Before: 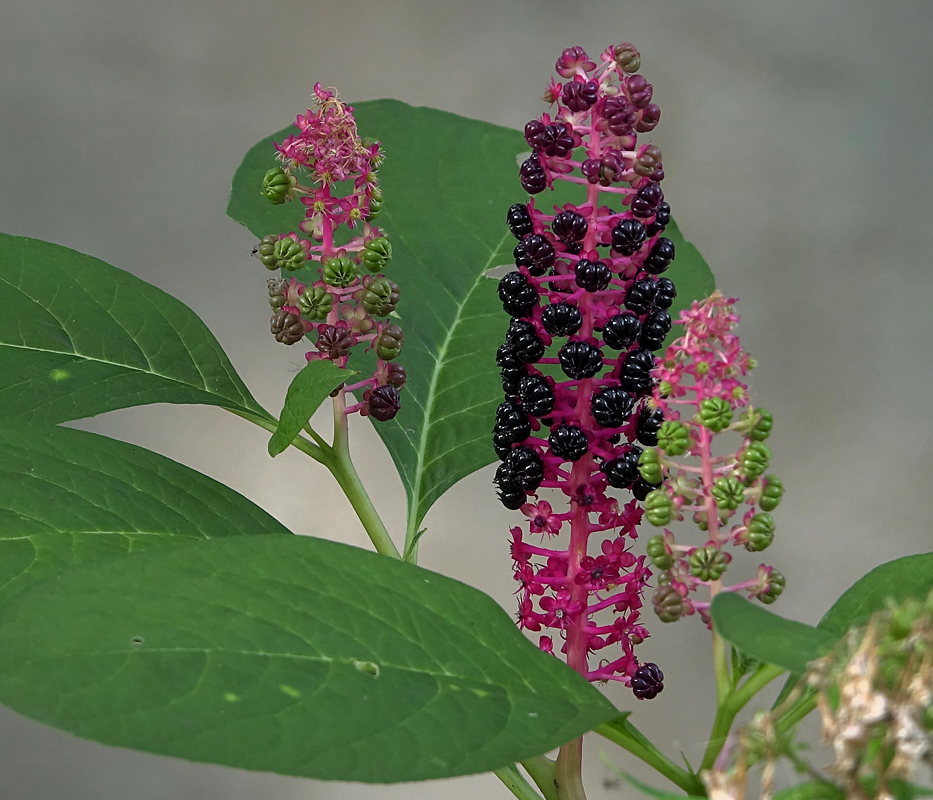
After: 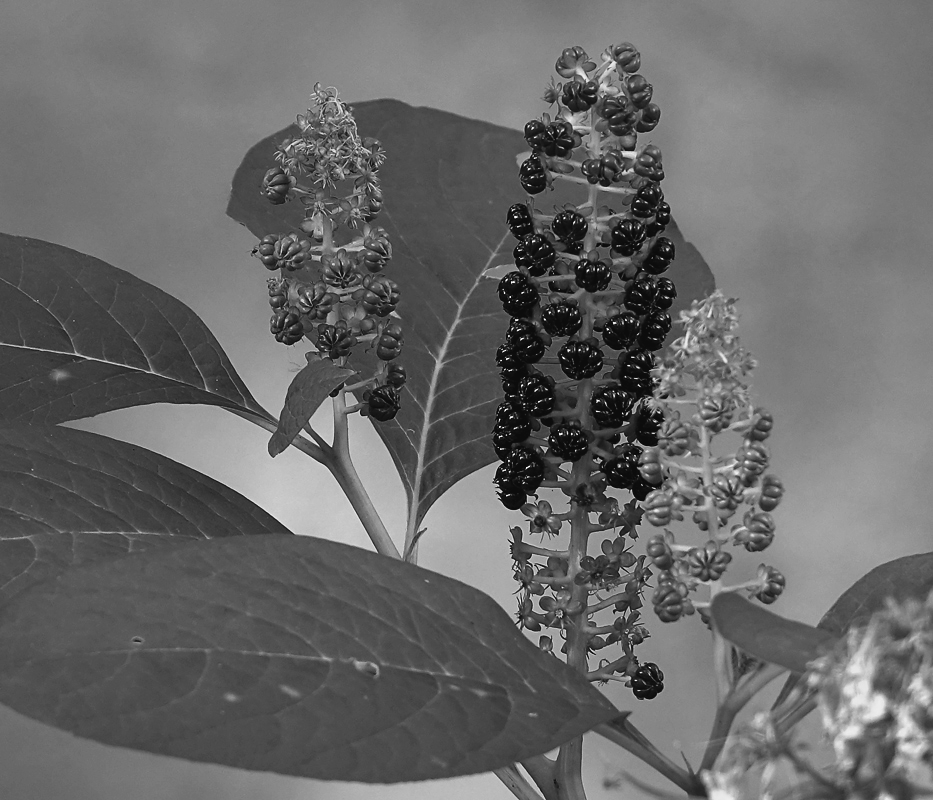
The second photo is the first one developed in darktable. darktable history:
tone curve: curves: ch0 [(0, 0.032) (0.181, 0.156) (0.751, 0.829) (1, 1)], color space Lab, linked channels, preserve colors none
color calibration "t3mujinpack channel mixer": output gray [0.31, 0.36, 0.33, 0], gray › normalize channels true, illuminant same as pipeline (D50), adaptation XYZ, x 0.346, y 0.359, gamut compression 0
